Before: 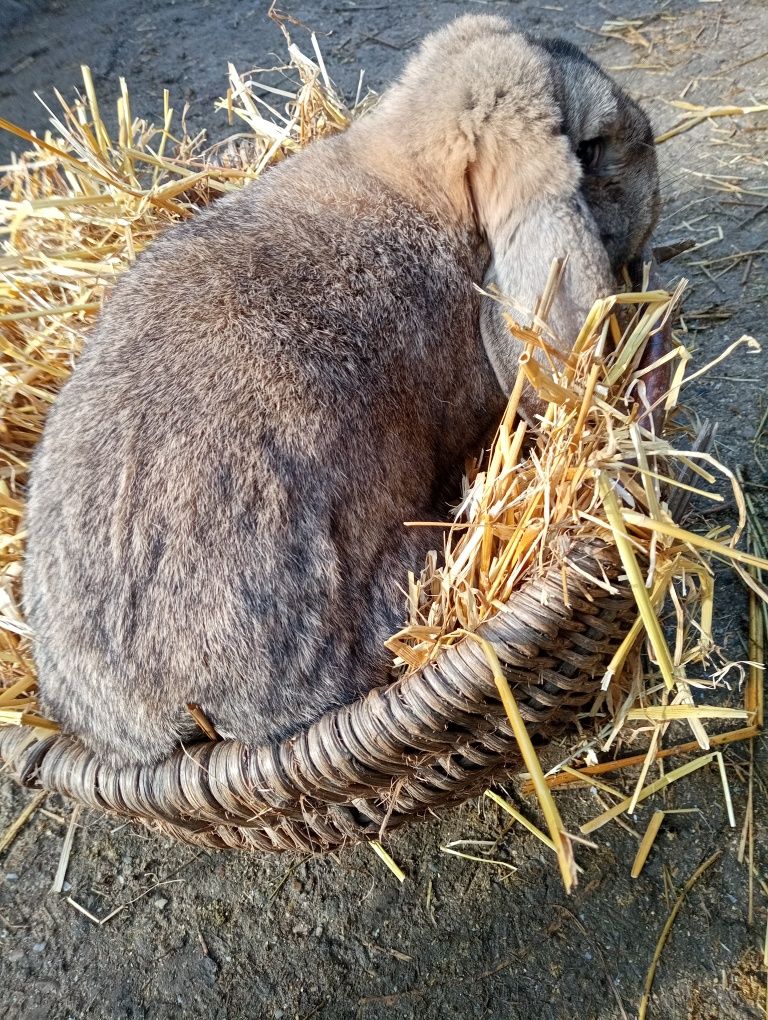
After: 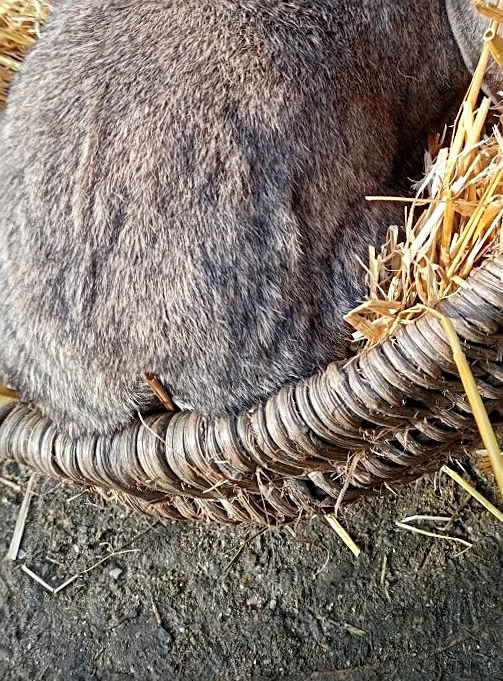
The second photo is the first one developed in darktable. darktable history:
sharpen: on, module defaults
crop and rotate: angle -1.1°, left 3.834%, top 31.52%, right 28.952%
